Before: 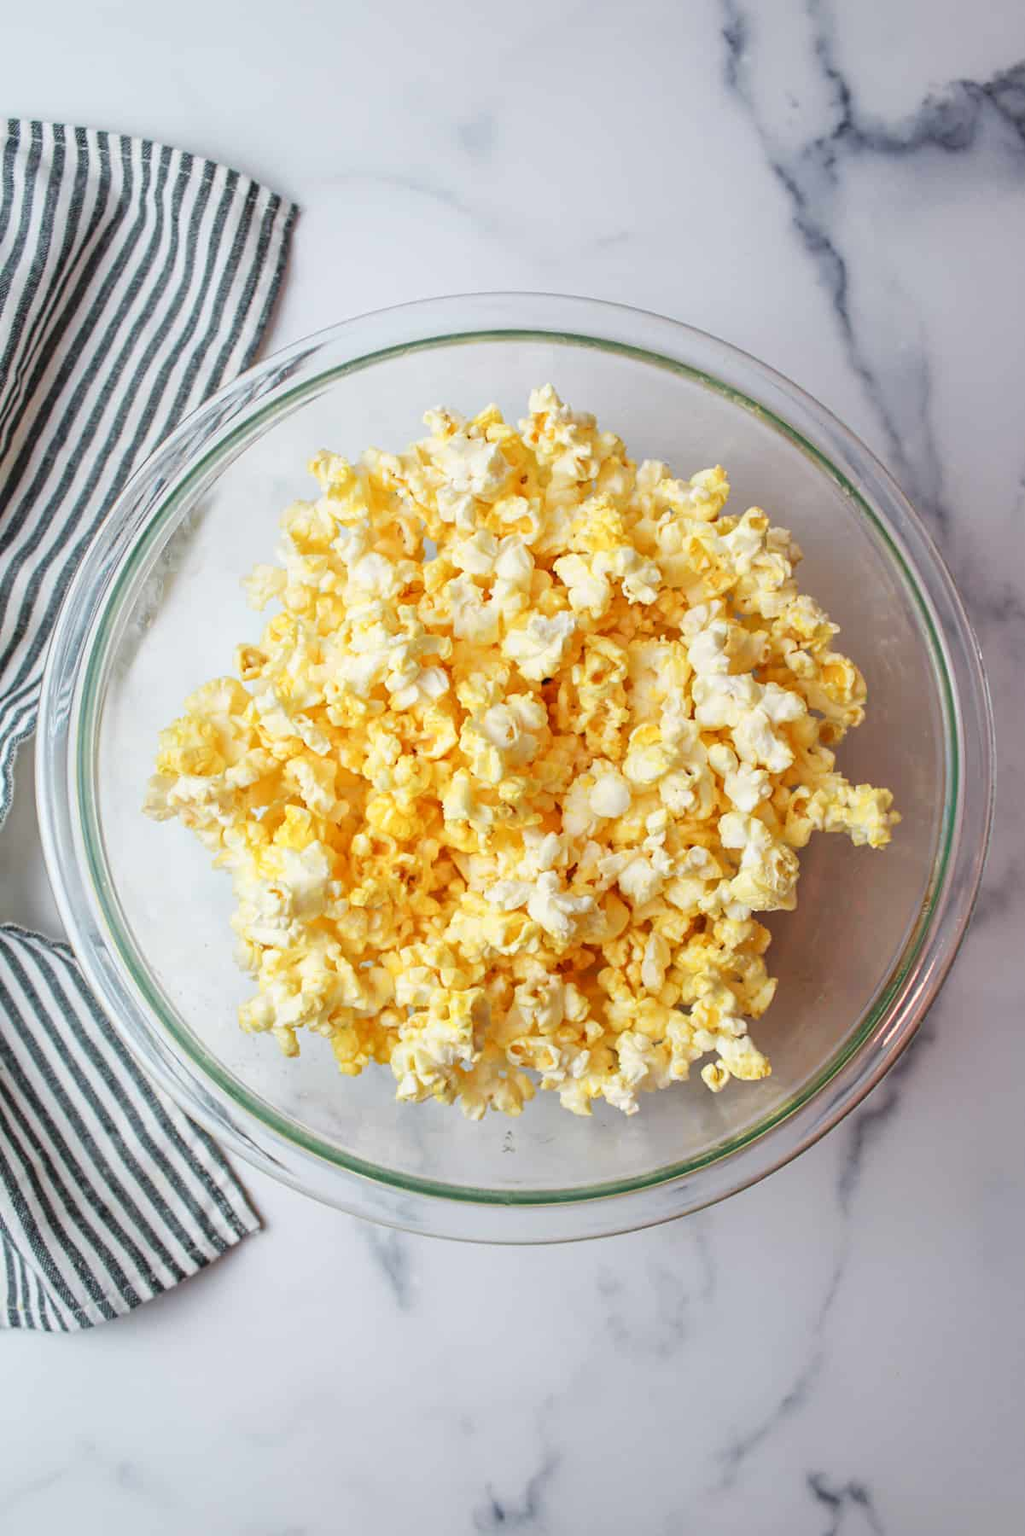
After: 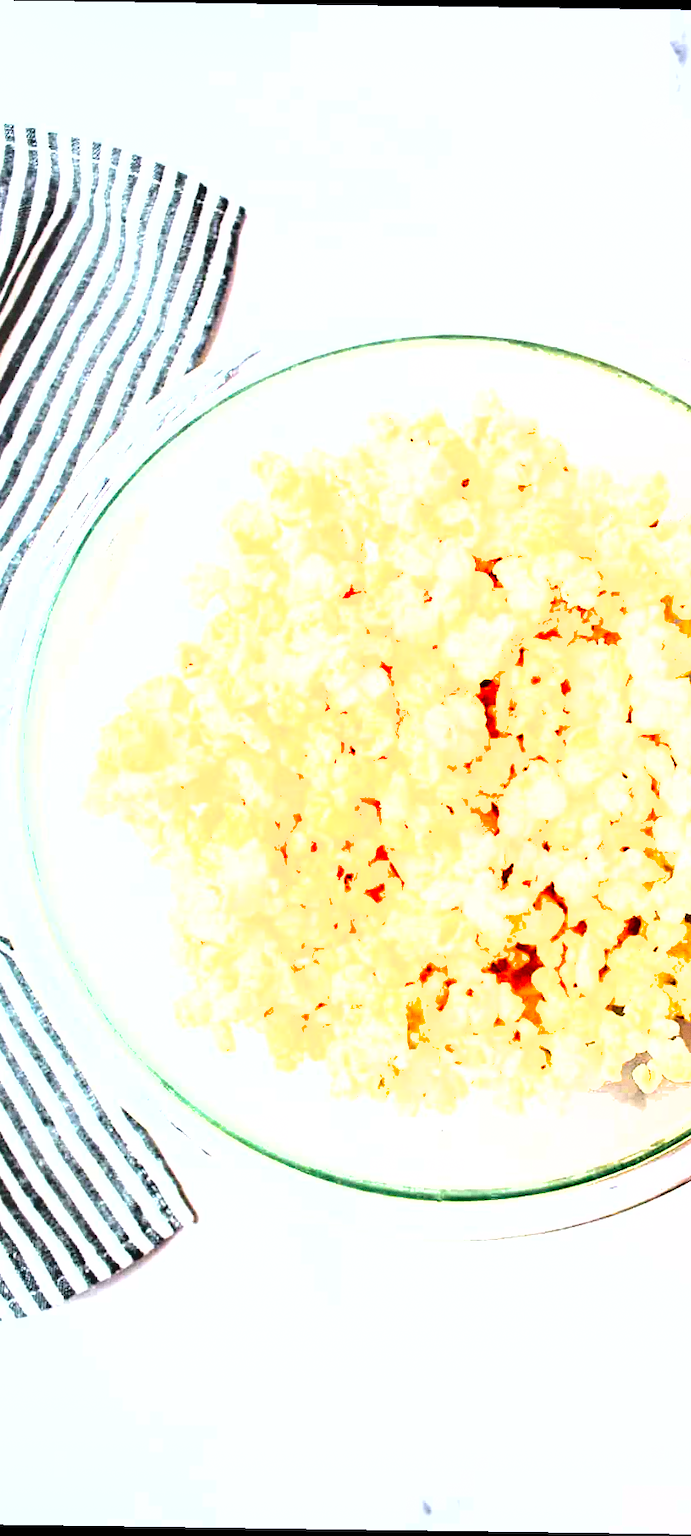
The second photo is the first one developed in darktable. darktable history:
shadows and highlights: low approximation 0.01, soften with gaussian
rotate and perspective: rotation 0.8°, automatic cropping off
crop and rotate: left 6.617%, right 26.717%
exposure: exposure 2.04 EV, compensate highlight preservation false
grain: coarseness 7.08 ISO, strength 21.67%, mid-tones bias 59.58%
tone equalizer: on, module defaults
